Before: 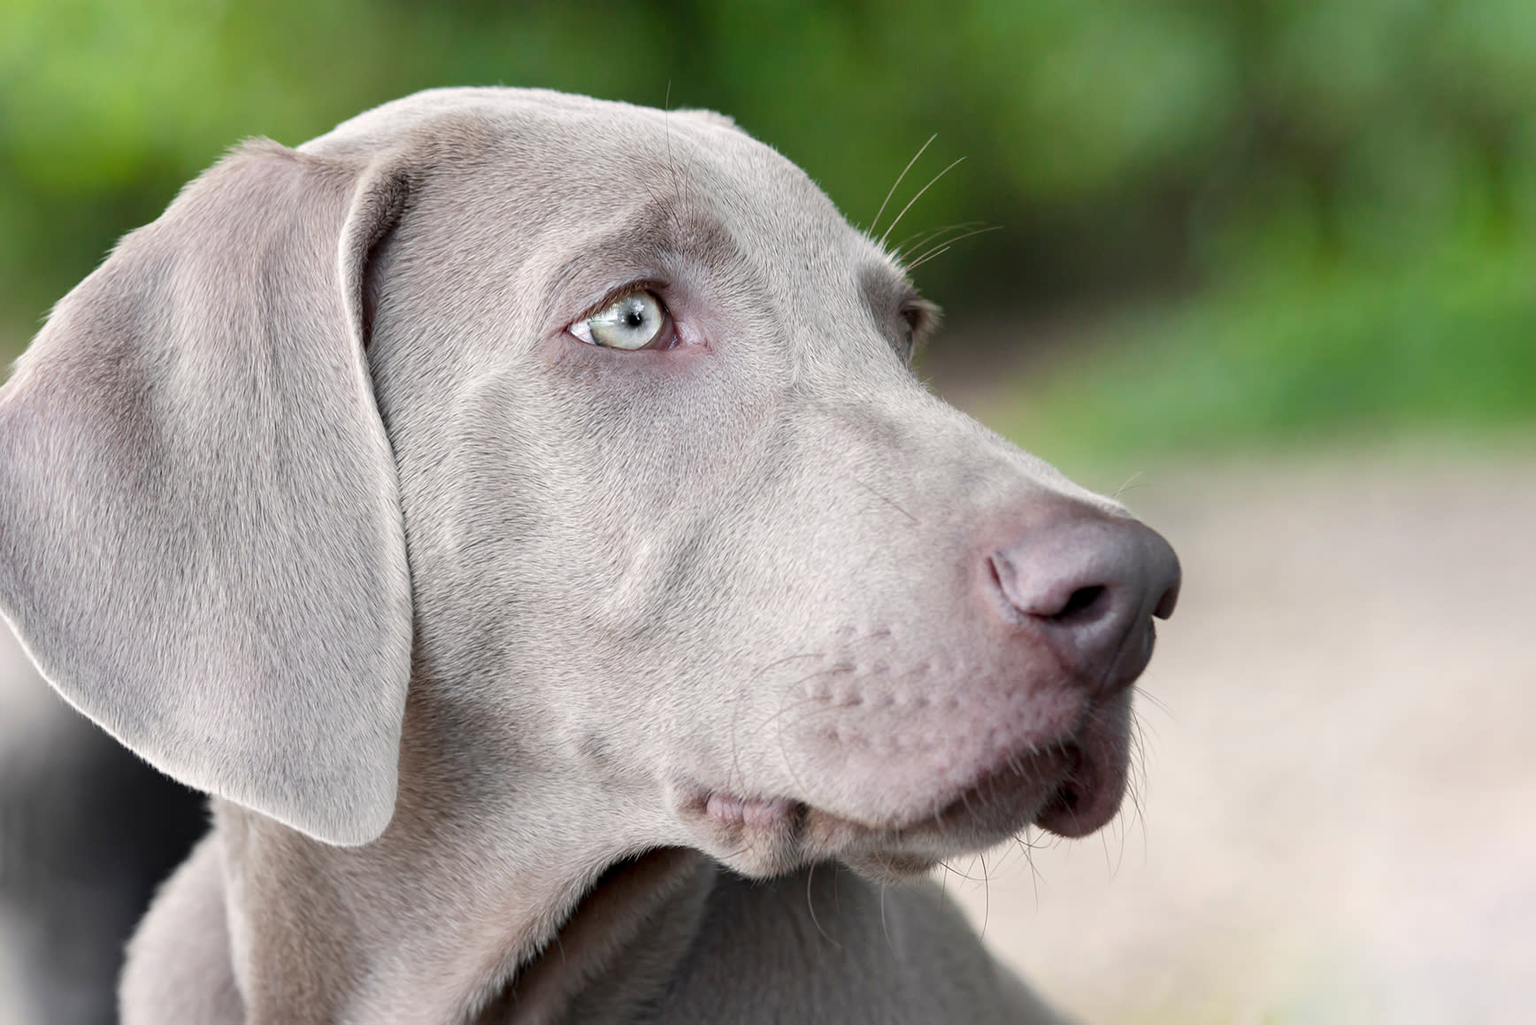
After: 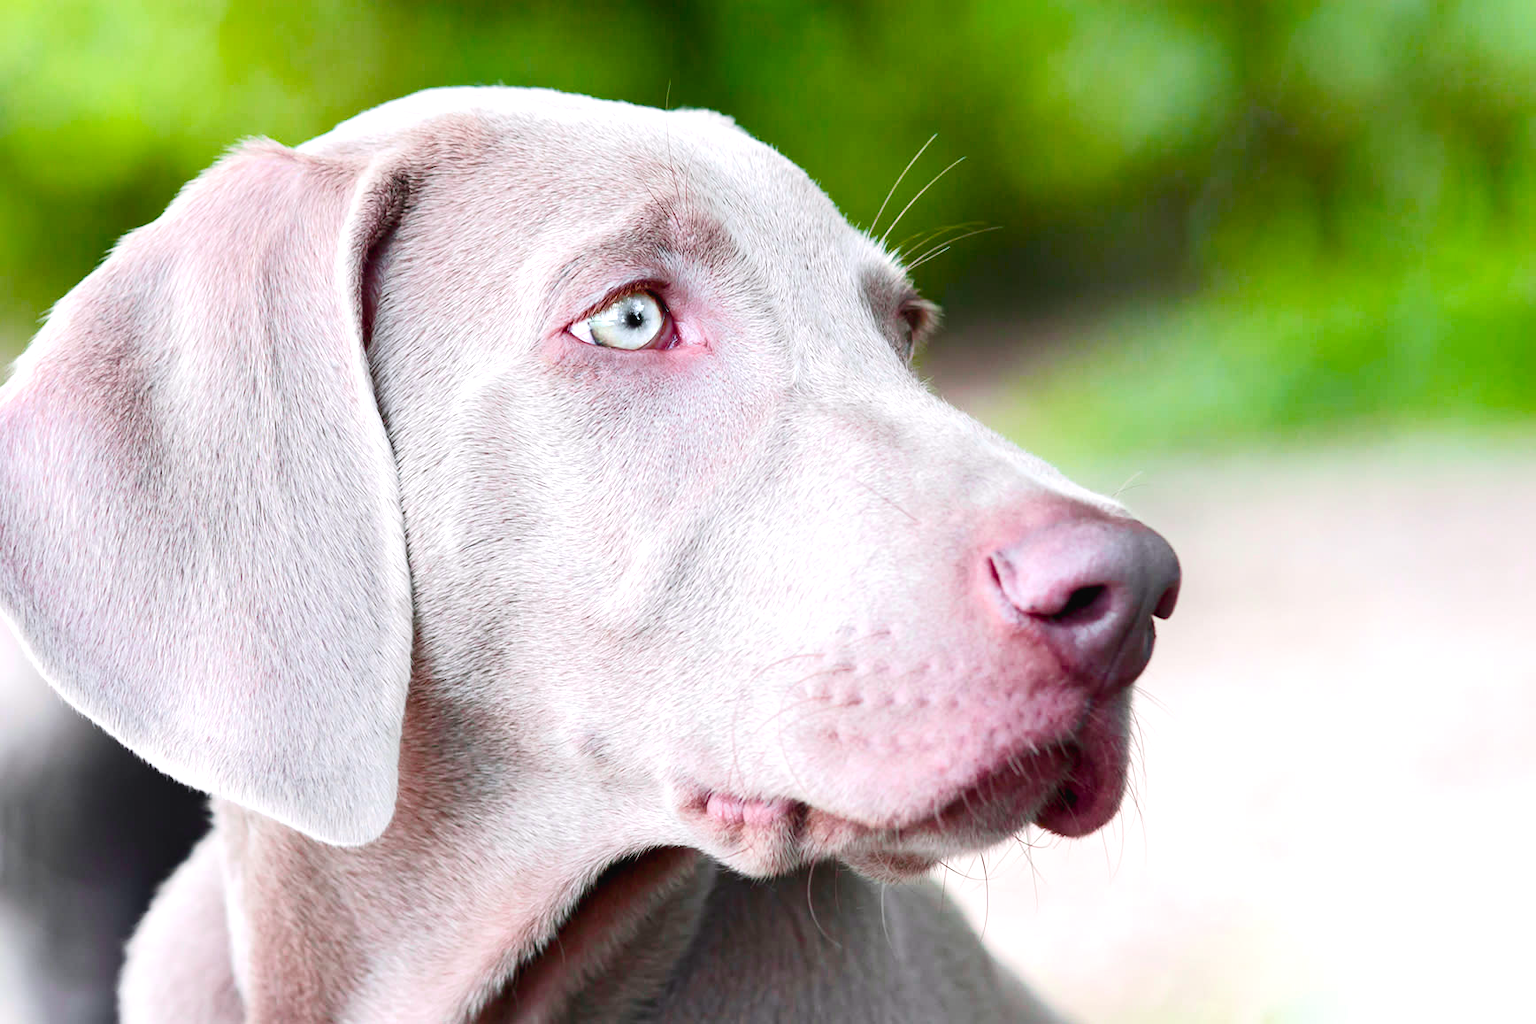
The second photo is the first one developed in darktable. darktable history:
tone curve: curves: ch0 [(0, 0.023) (0.217, 0.19) (0.754, 0.801) (1, 0.977)]; ch1 [(0, 0) (0.392, 0.398) (0.5, 0.5) (0.521, 0.529) (0.56, 0.592) (1, 1)]; ch2 [(0, 0) (0.5, 0.5) (0.579, 0.561) (0.65, 0.657) (1, 1)], color space Lab, independent channels, preserve colors none
color balance rgb: power › hue 61.12°, highlights gain › luminance 16.857%, highlights gain › chroma 2.91%, highlights gain › hue 261.72°, linear chroma grading › global chroma 14.724%, perceptual saturation grading › global saturation 20%, perceptual saturation grading › highlights -49.998%, perceptual saturation grading › shadows 25.86%, perceptual brilliance grading › global brilliance 10.229%, perceptual brilliance grading › shadows 15.193%, global vibrance 29.289%
